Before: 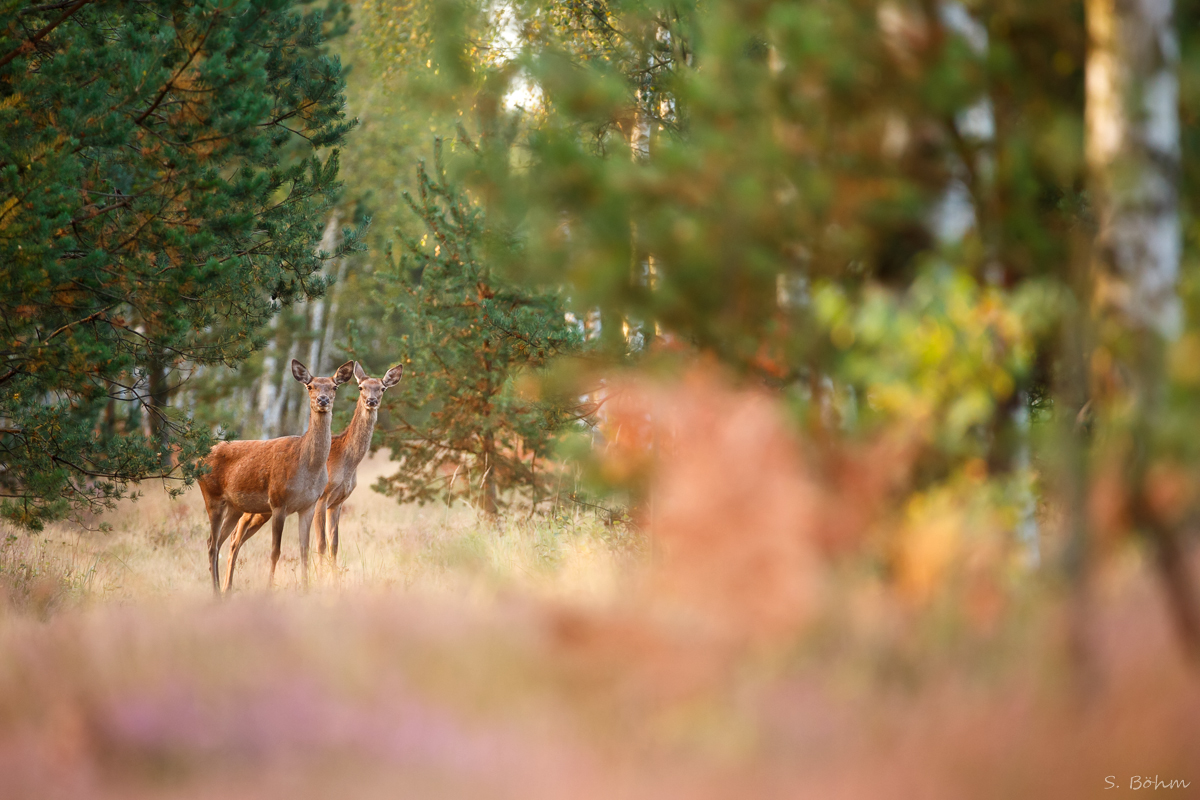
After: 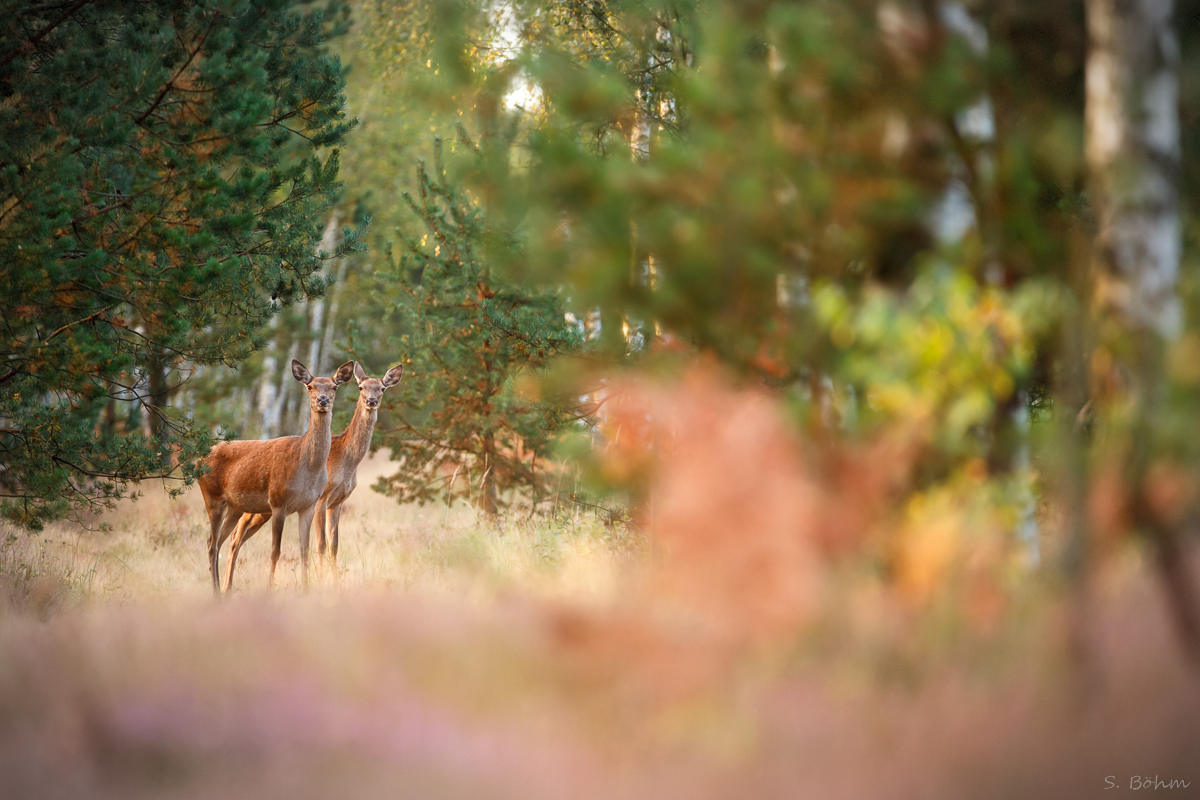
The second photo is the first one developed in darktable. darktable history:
vignetting: fall-off radius 59.86%, automatic ratio true, dithering 8-bit output, unbound false
